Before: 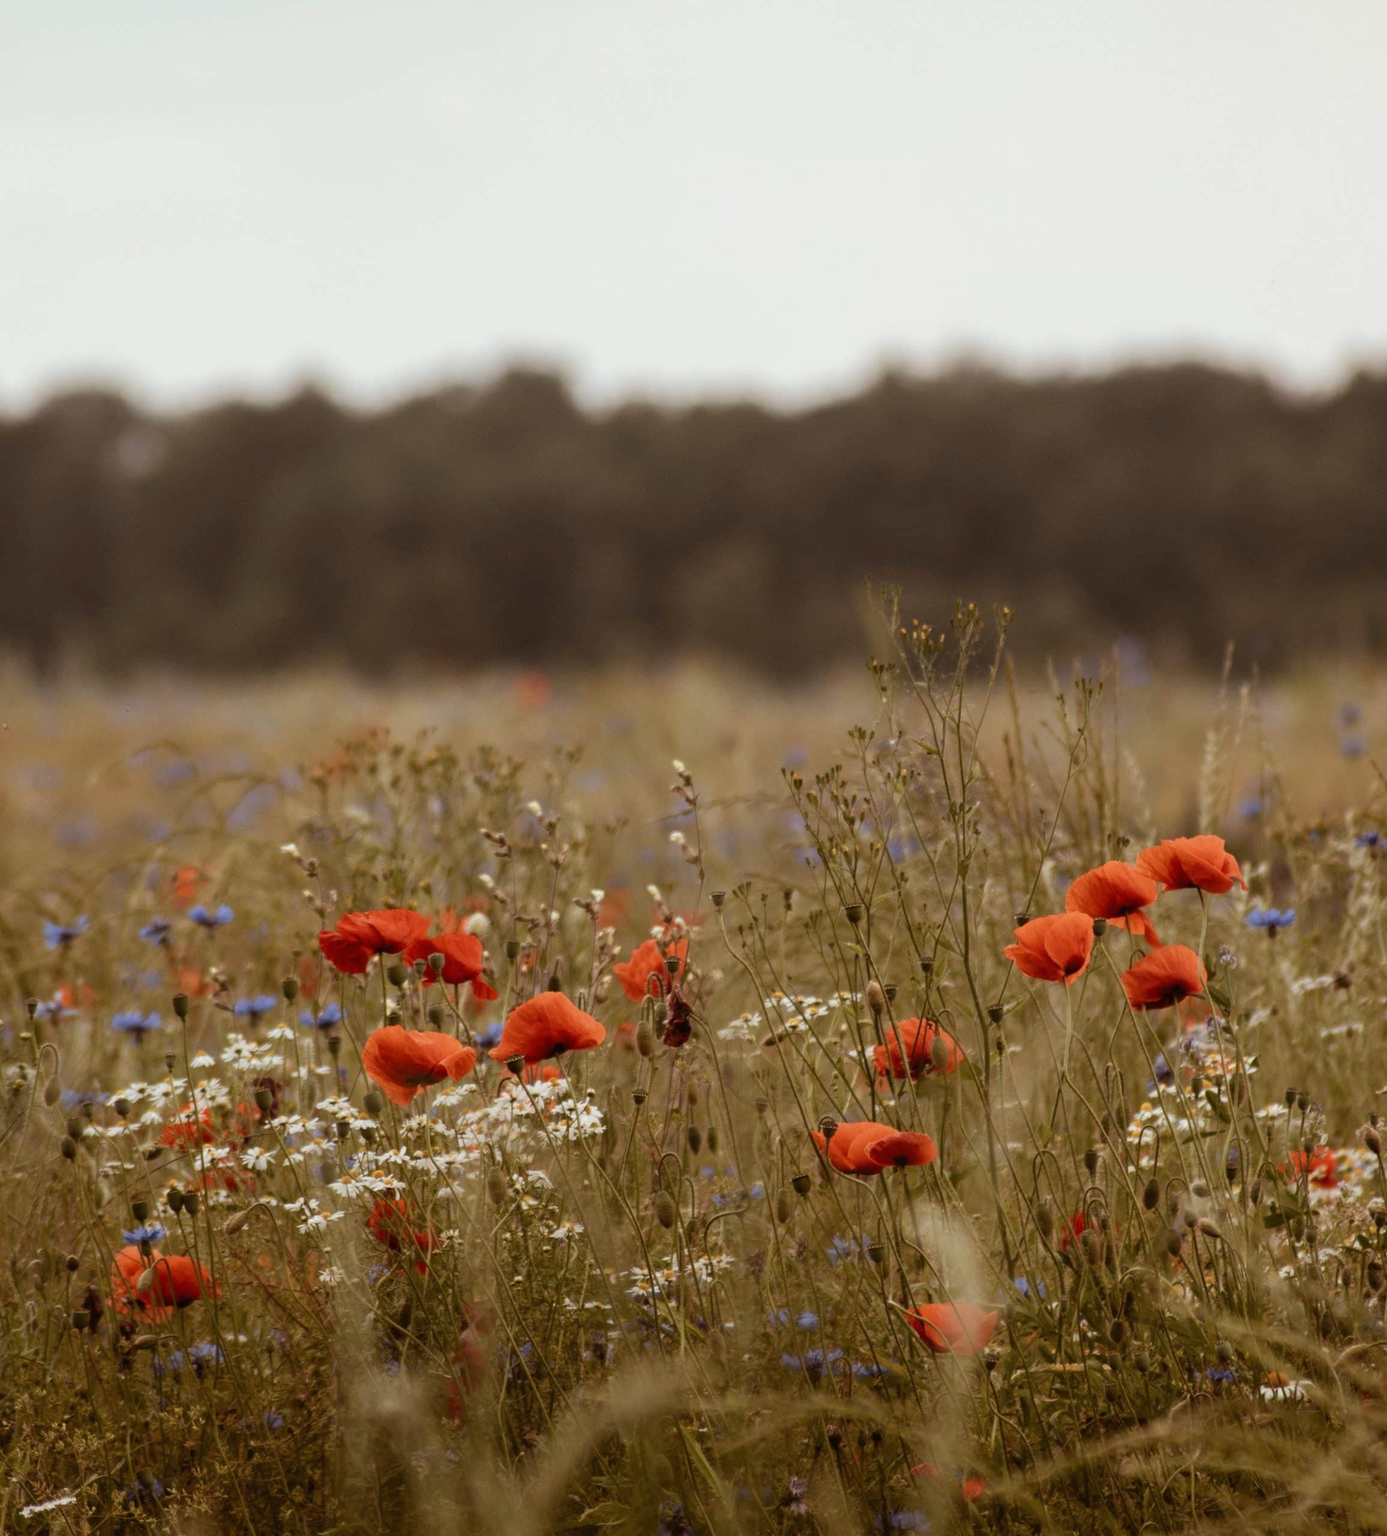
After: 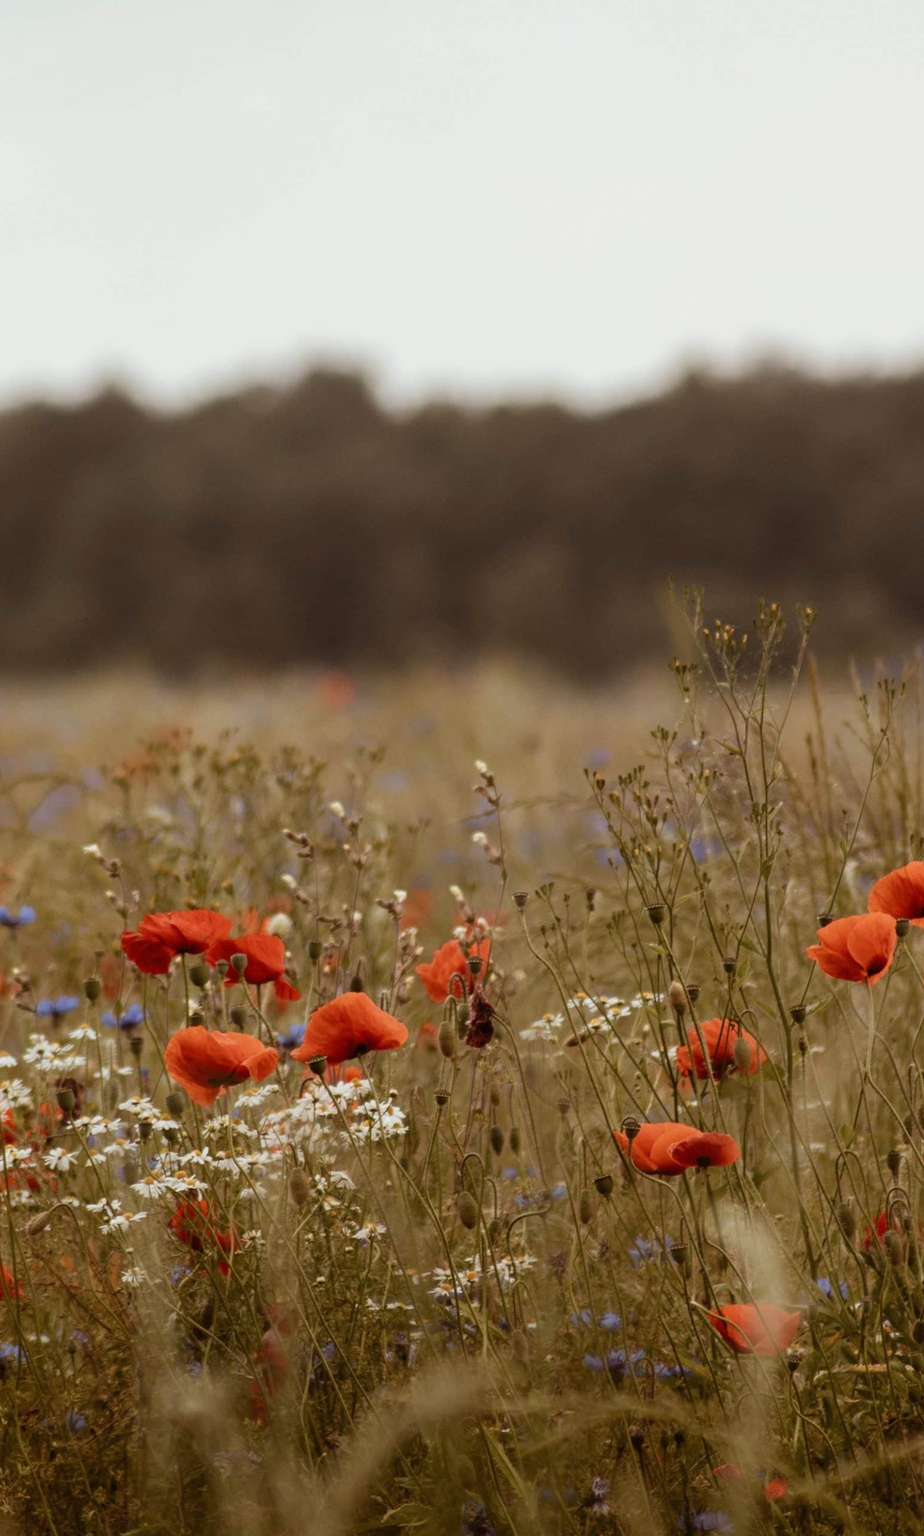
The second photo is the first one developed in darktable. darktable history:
crop and rotate: left 14.292%, right 19.041%
